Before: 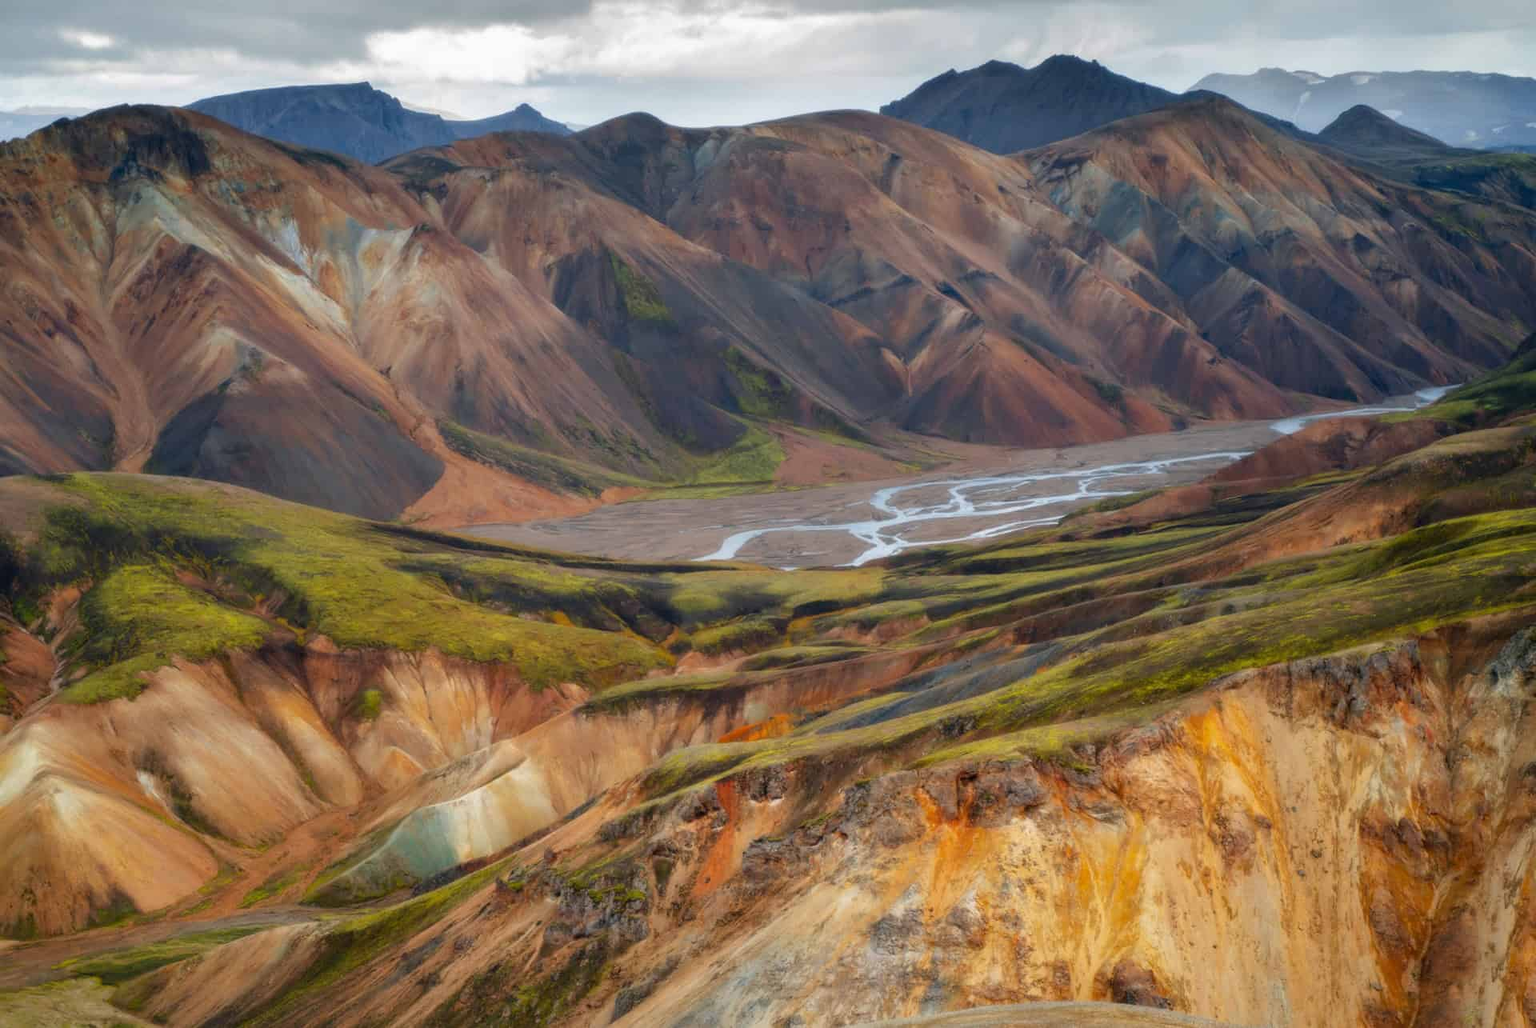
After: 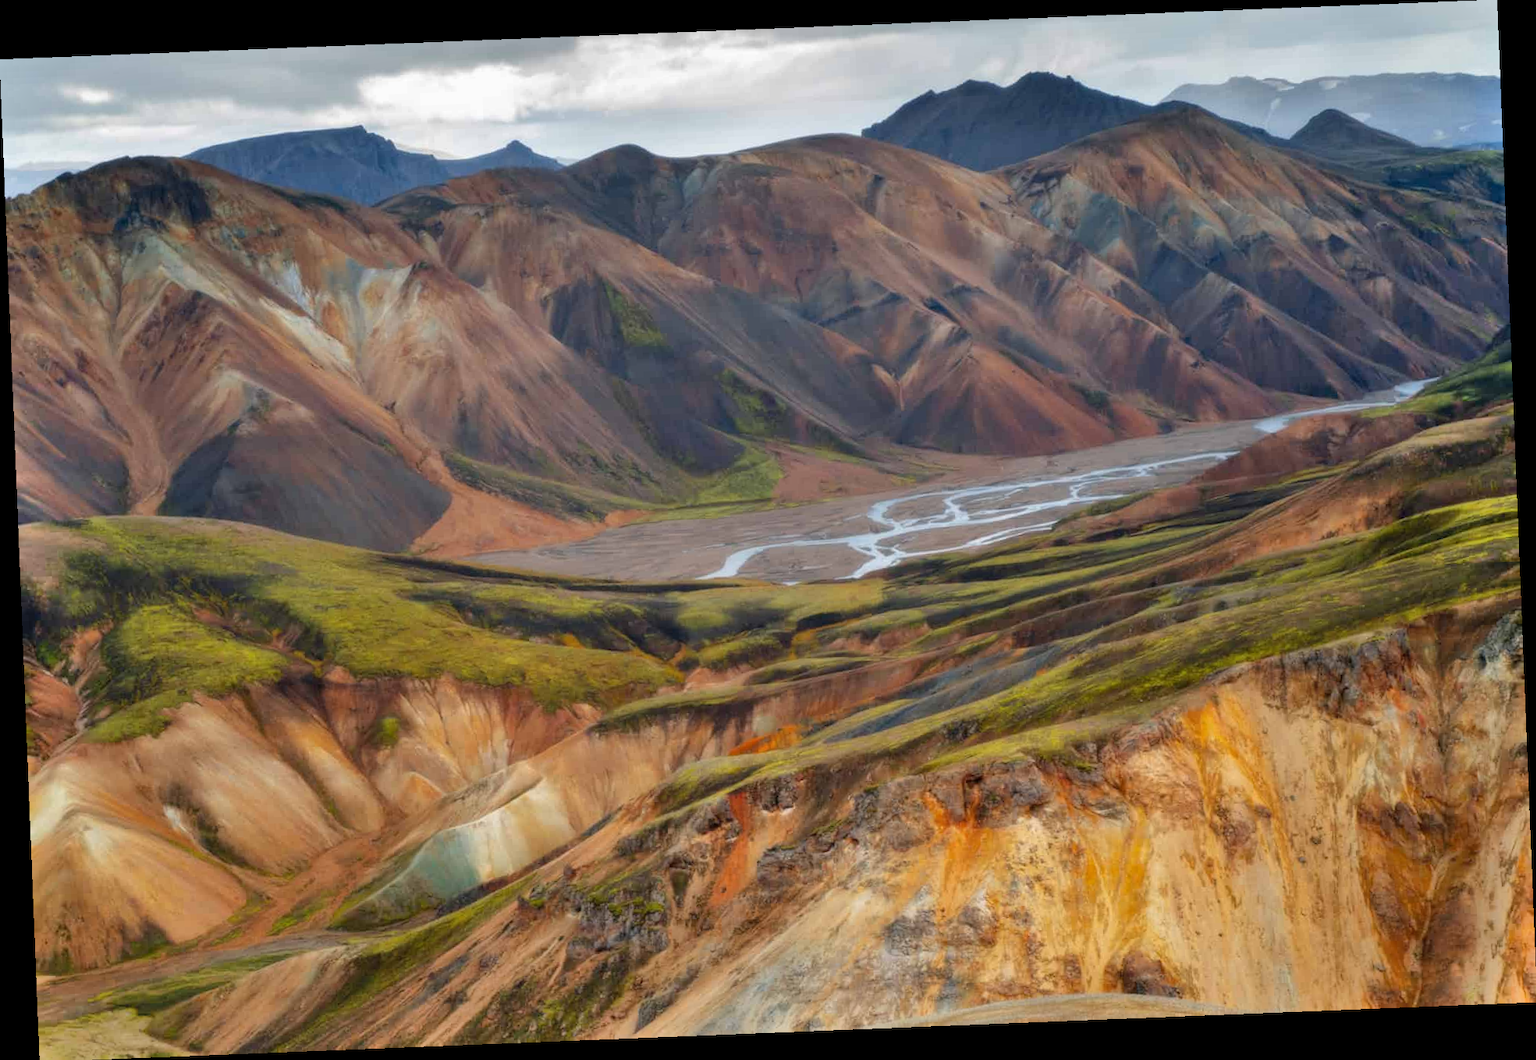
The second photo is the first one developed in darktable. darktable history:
rotate and perspective: rotation -2.29°, automatic cropping off
shadows and highlights: low approximation 0.01, soften with gaussian
